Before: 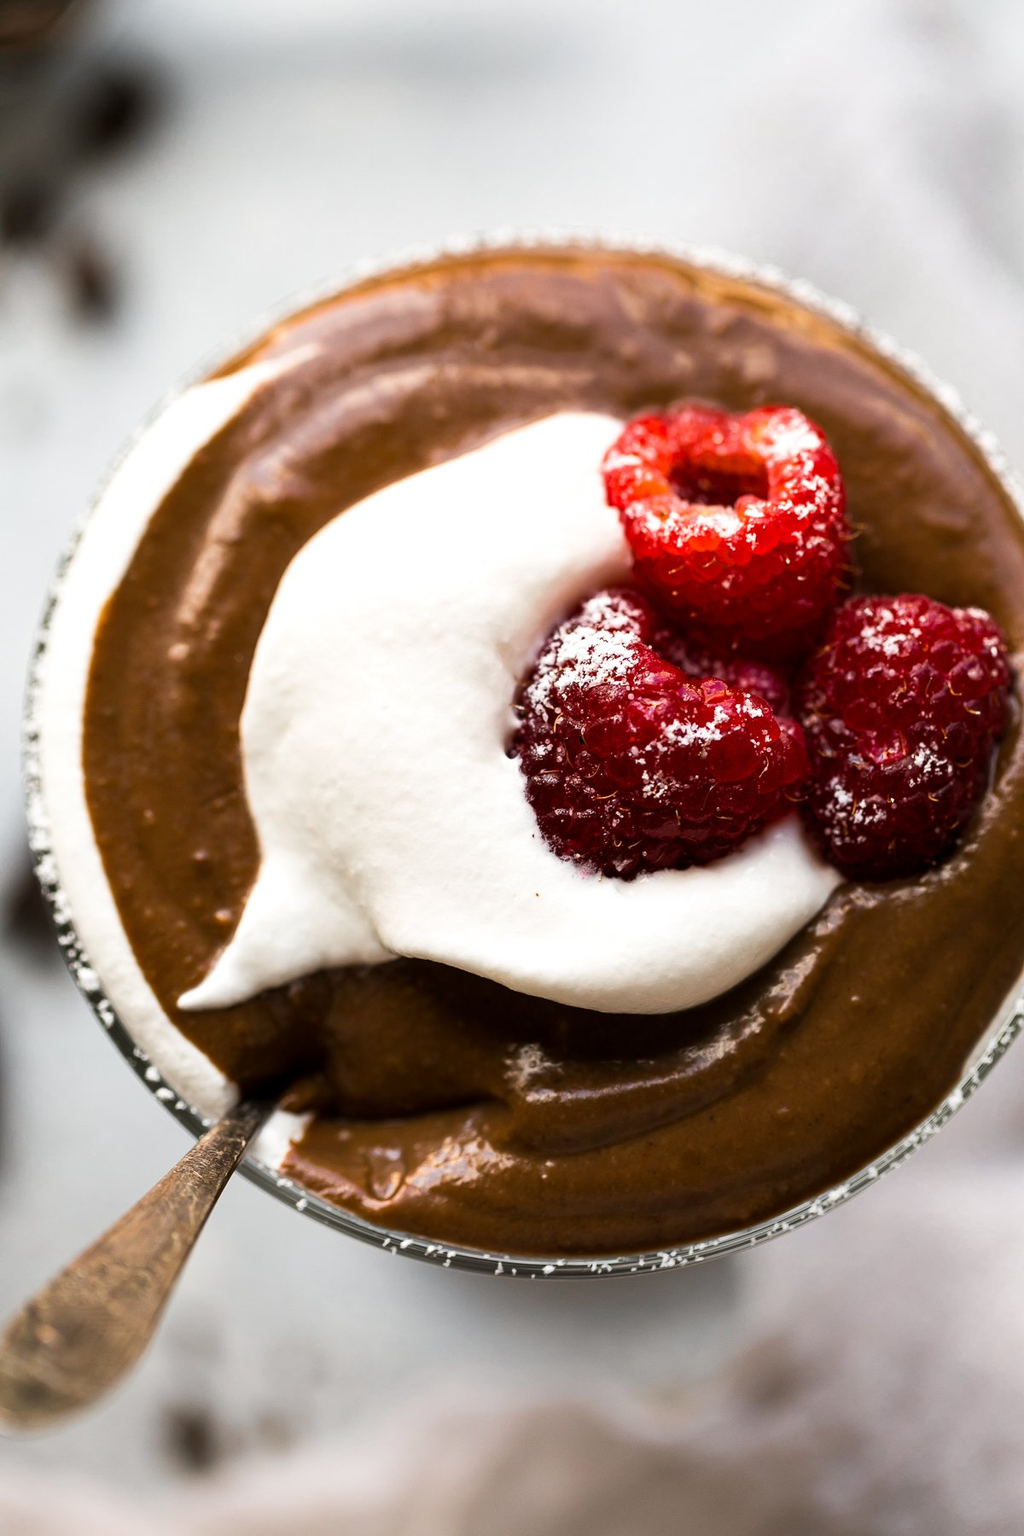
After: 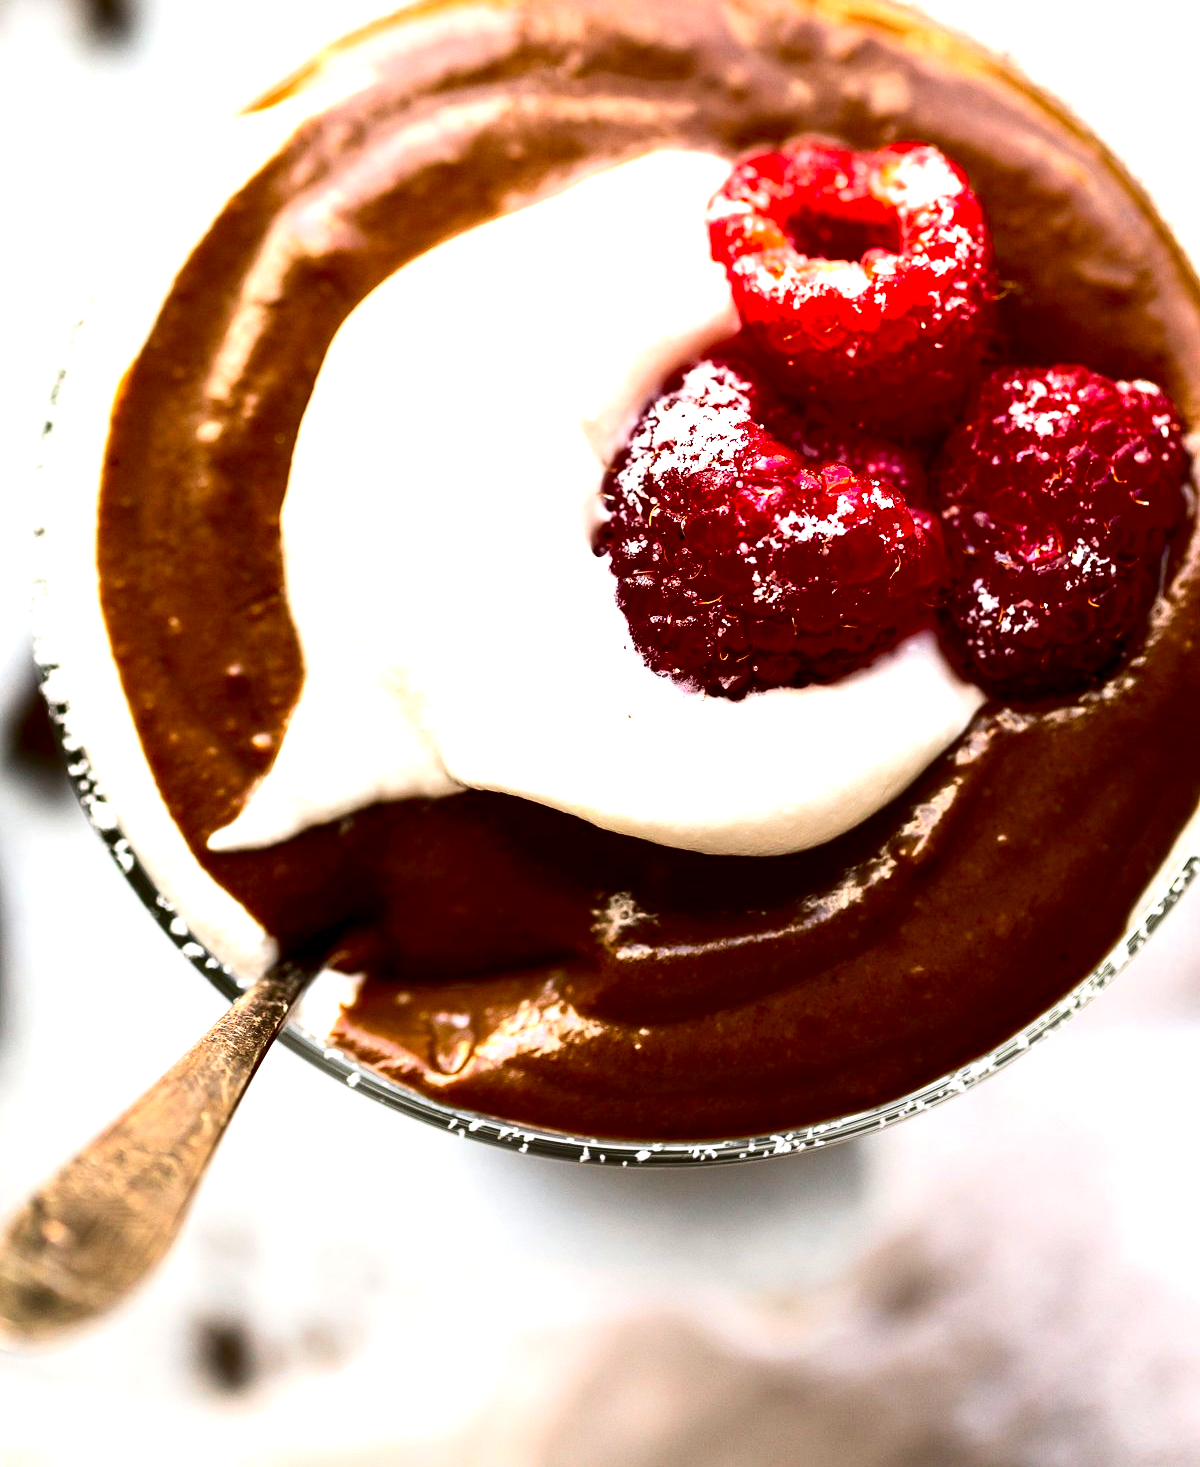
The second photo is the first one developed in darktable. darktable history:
exposure: black level correction 0.01, exposure 1 EV, compensate highlight preservation false
contrast brightness saturation: contrast 0.207, brightness -0.104, saturation 0.209
crop and rotate: top 18.483%
